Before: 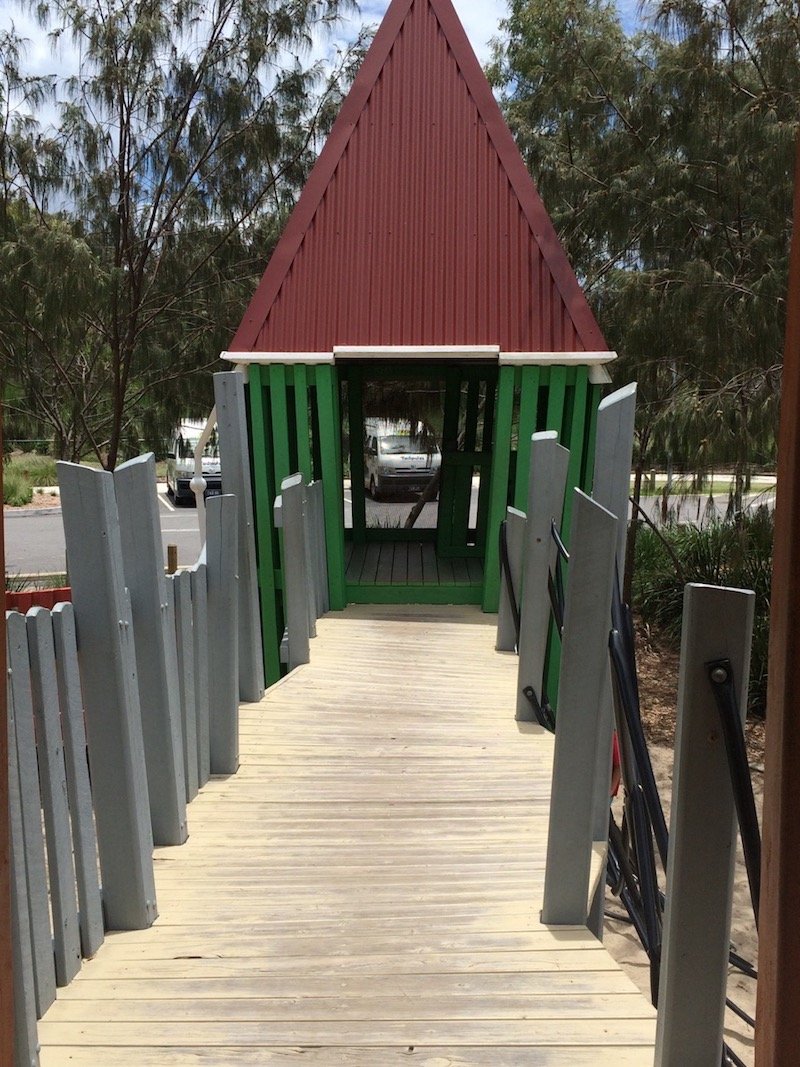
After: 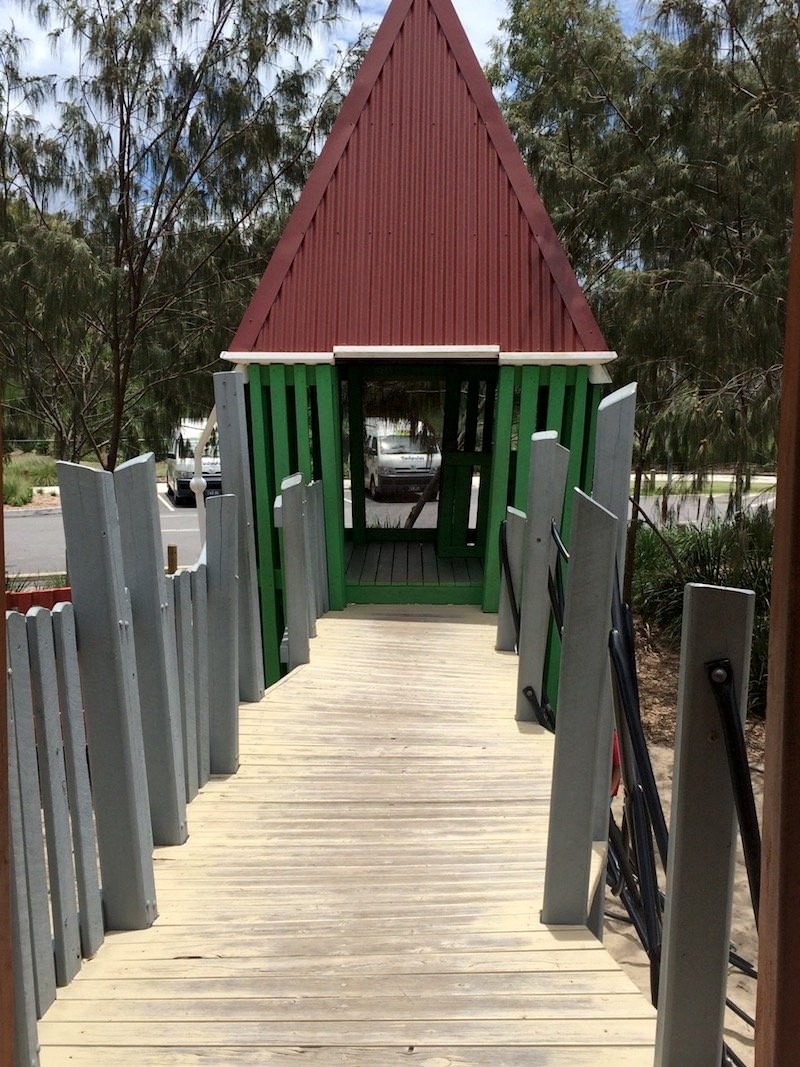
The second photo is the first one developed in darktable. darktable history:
local contrast: mode bilateral grid, contrast 20, coarseness 50, detail 130%, midtone range 0.2
